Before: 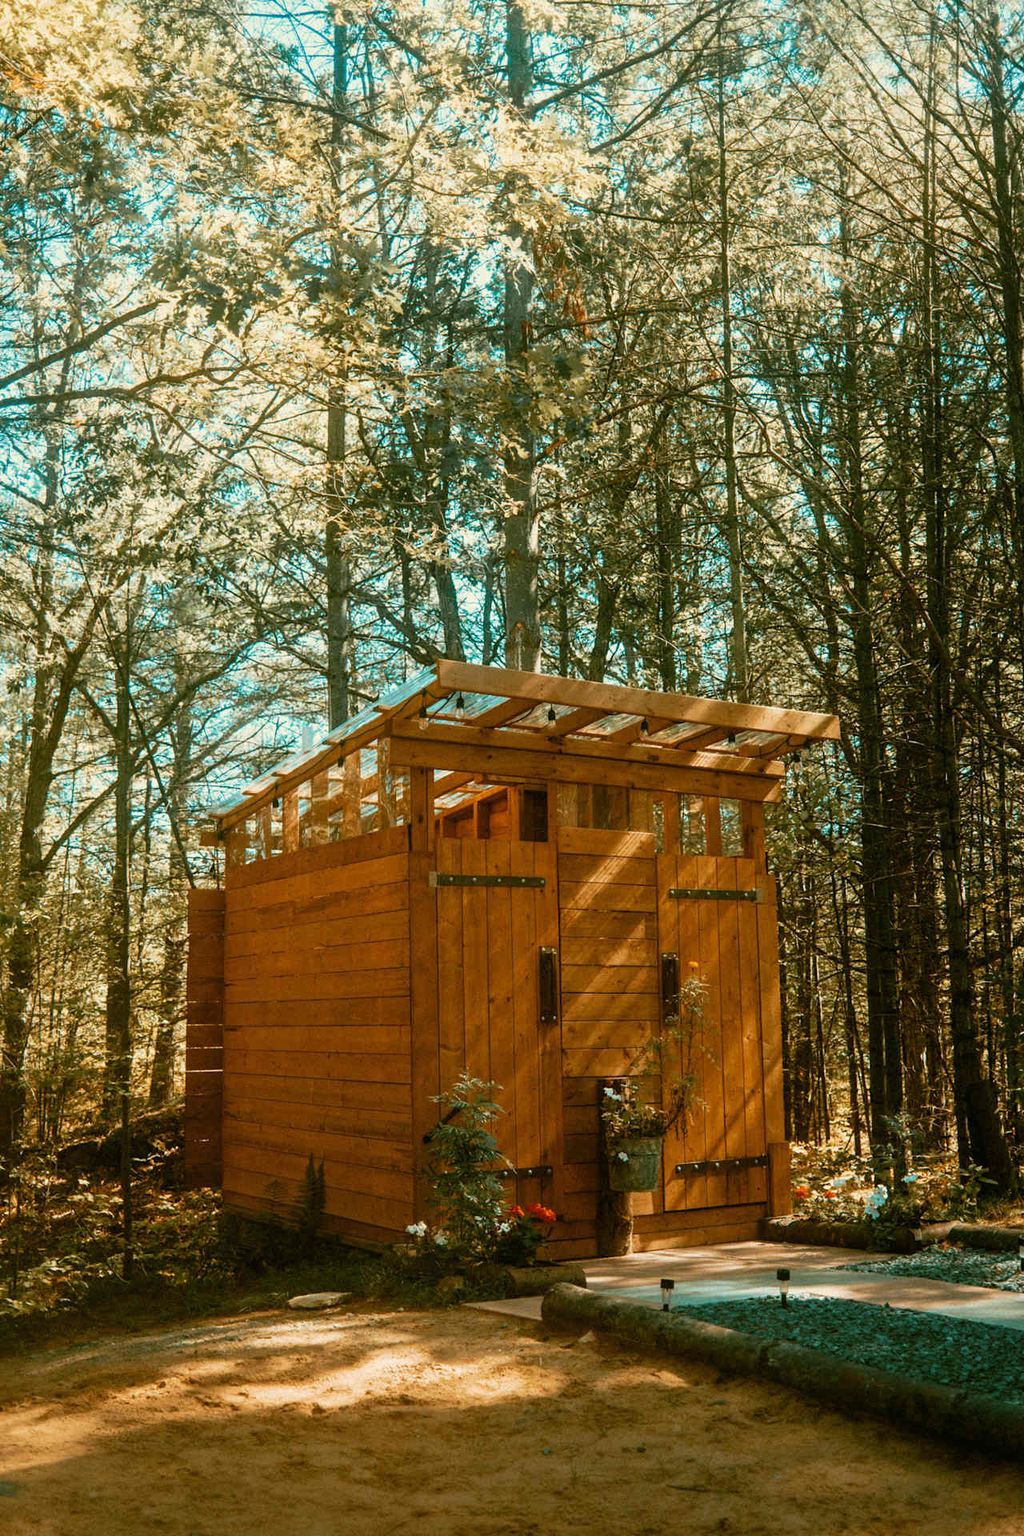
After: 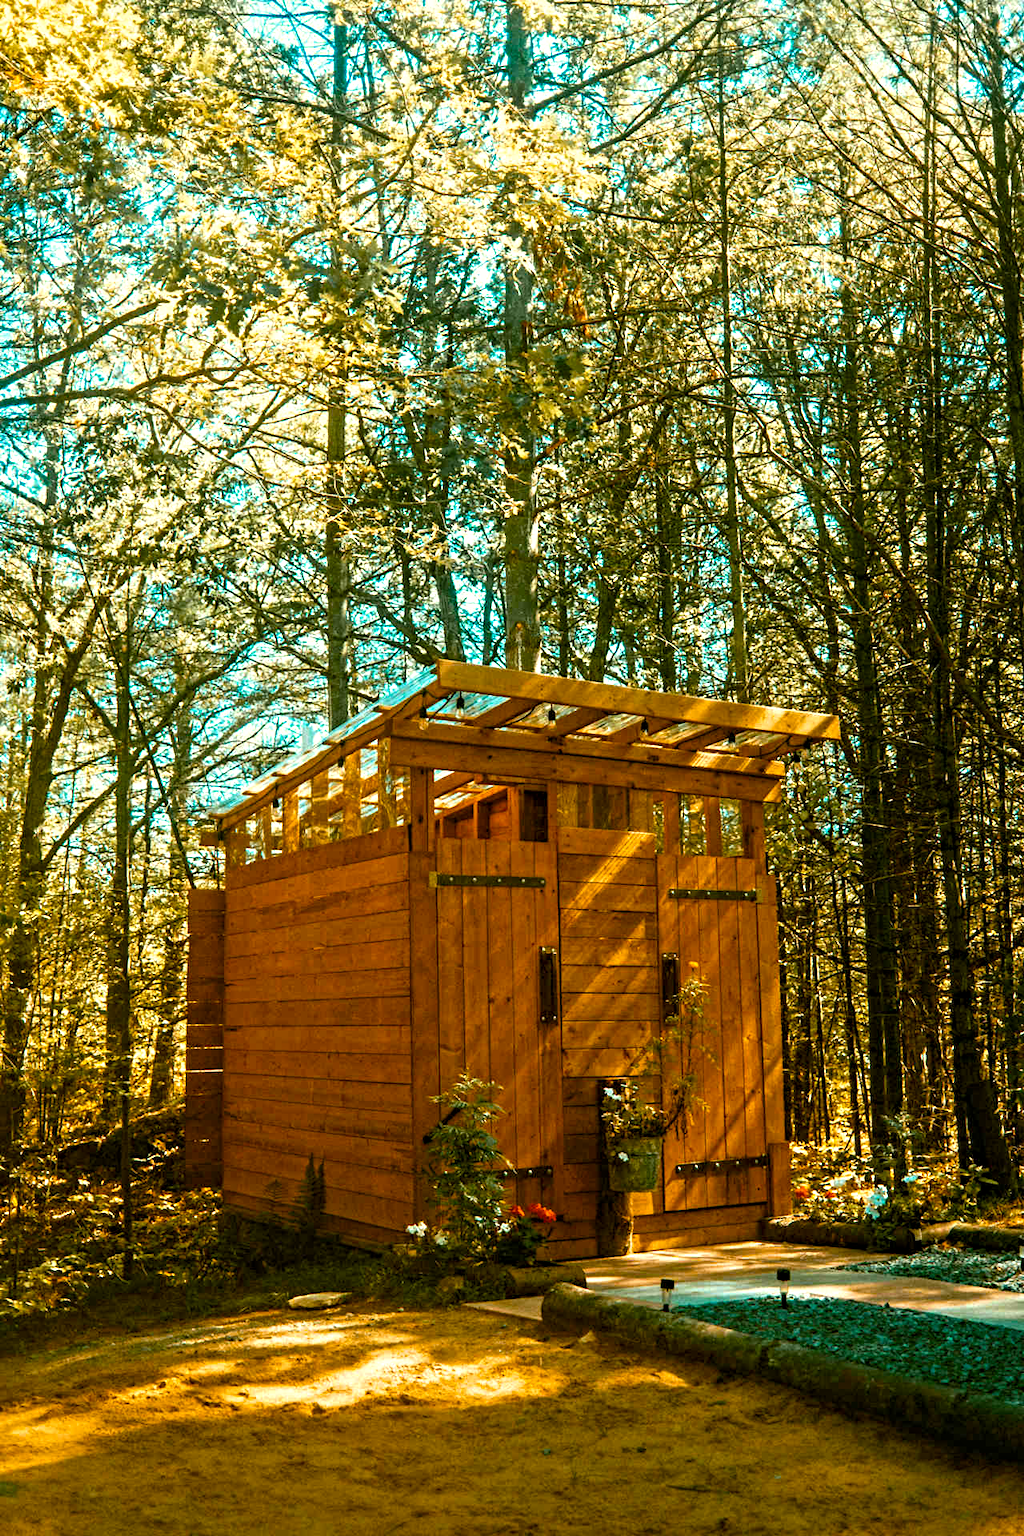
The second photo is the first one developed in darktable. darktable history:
color balance rgb: perceptual saturation grading › global saturation 36%, perceptual brilliance grading › global brilliance 10%, global vibrance 20%
contrast equalizer: y [[0.5, 0.501, 0.525, 0.597, 0.58, 0.514], [0.5 ×6], [0.5 ×6], [0 ×6], [0 ×6]]
